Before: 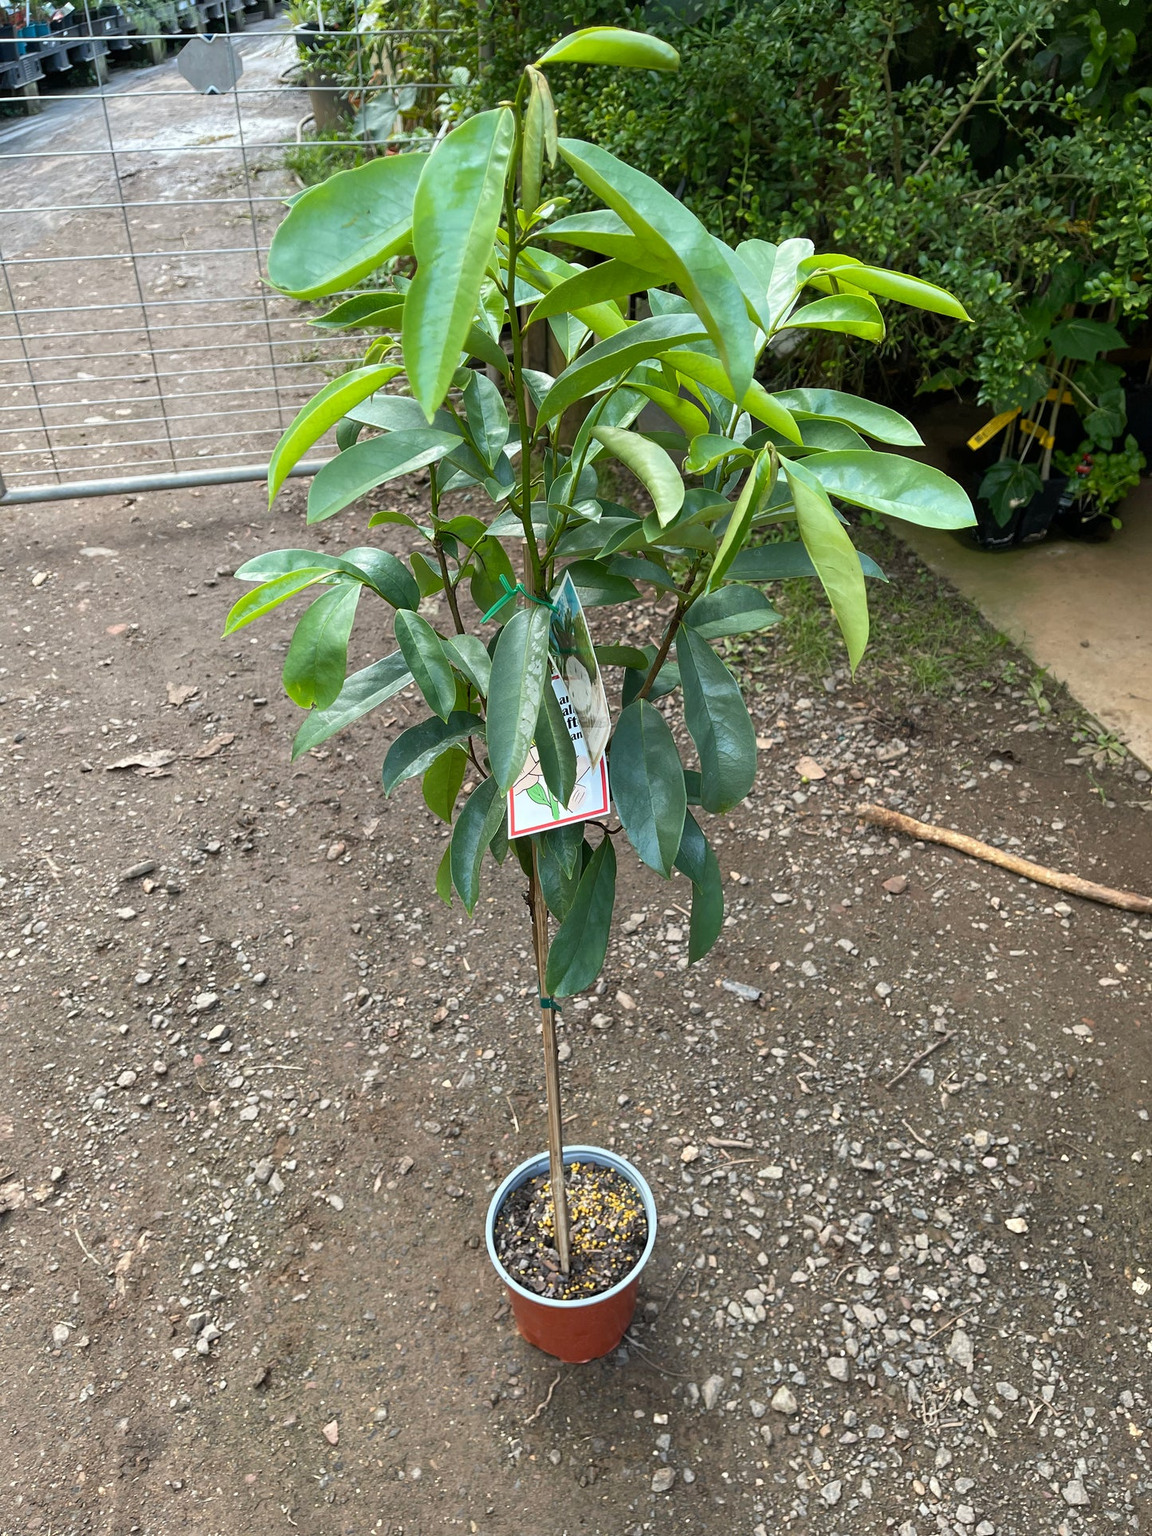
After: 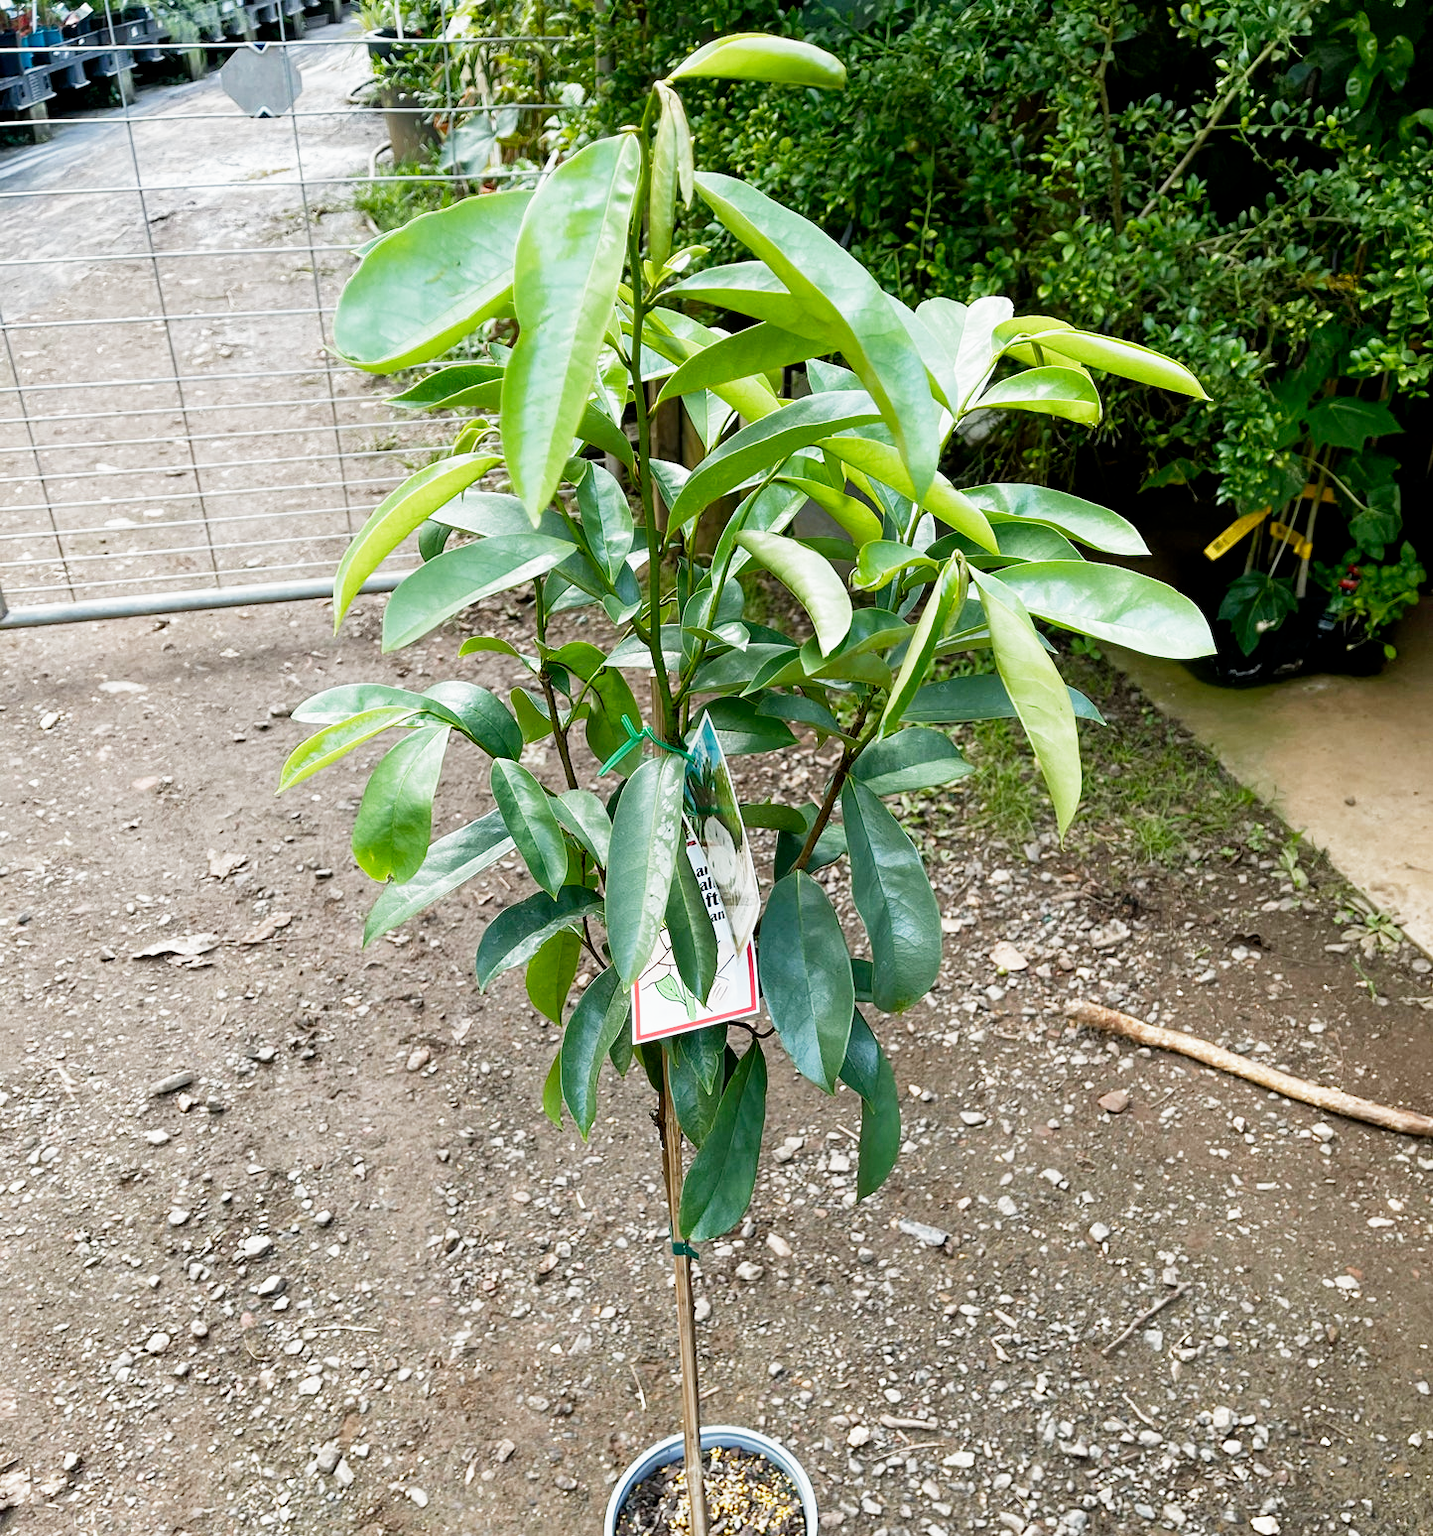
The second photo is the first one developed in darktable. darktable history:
filmic rgb: middle gray luminance 12.74%, black relative exposure -10.13 EV, white relative exposure 3.47 EV, threshold 6 EV, target black luminance 0%, hardness 5.74, latitude 44.69%, contrast 1.221, highlights saturation mix 5%, shadows ↔ highlights balance 26.78%, add noise in highlights 0, preserve chrominance no, color science v3 (2019), use custom middle-gray values true, iterations of high-quality reconstruction 0, contrast in highlights soft, enable highlight reconstruction true
crop: bottom 19.644%
